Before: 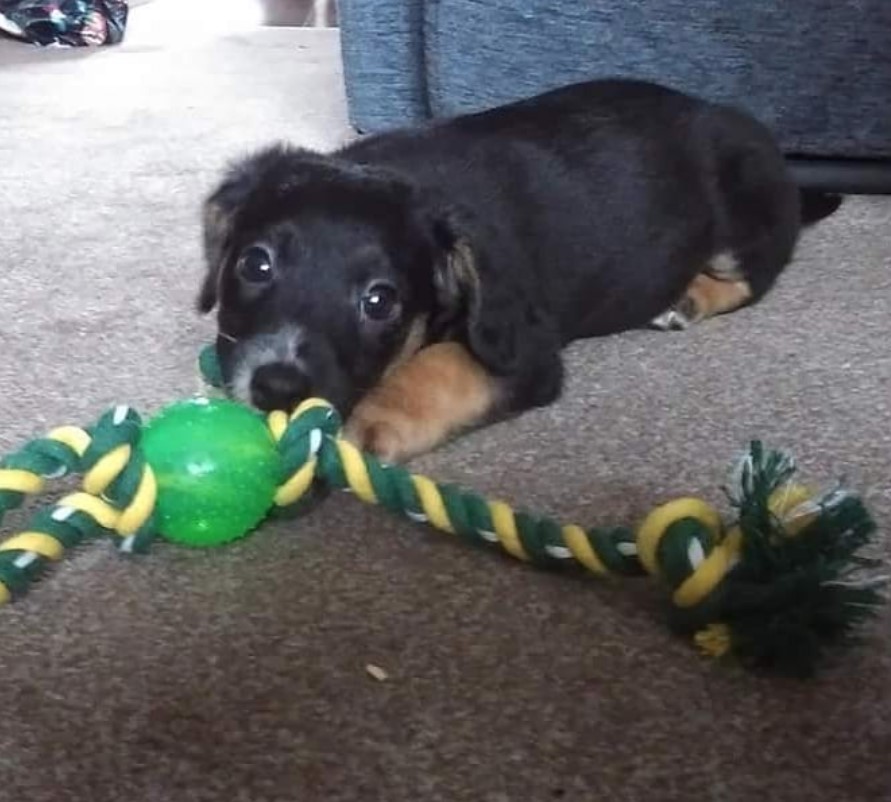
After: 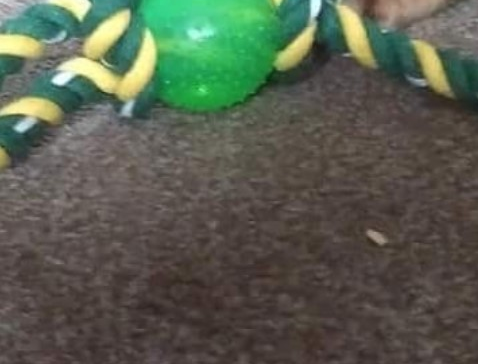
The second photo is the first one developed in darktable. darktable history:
crop and rotate: top 54.356%, right 46.294%, bottom 0.22%
